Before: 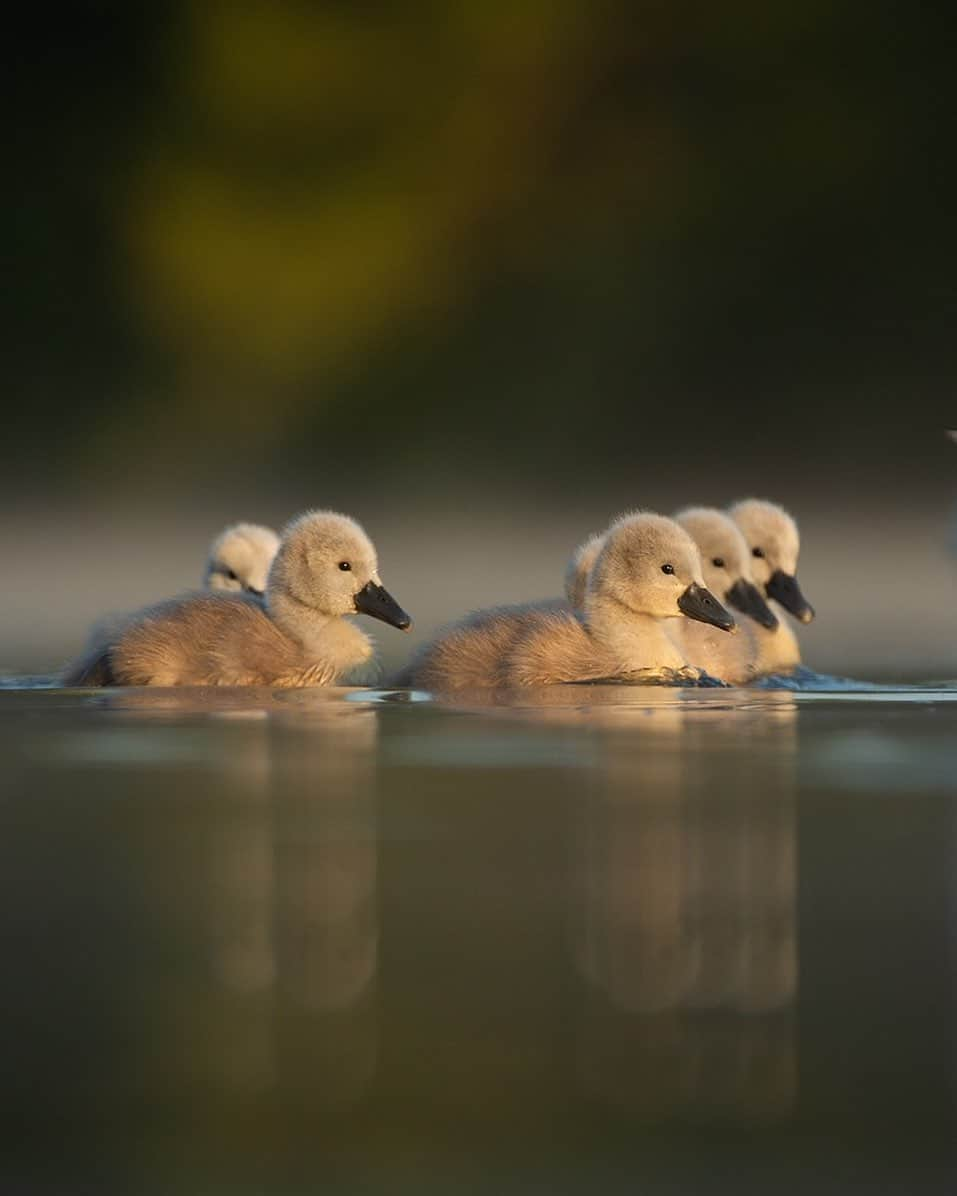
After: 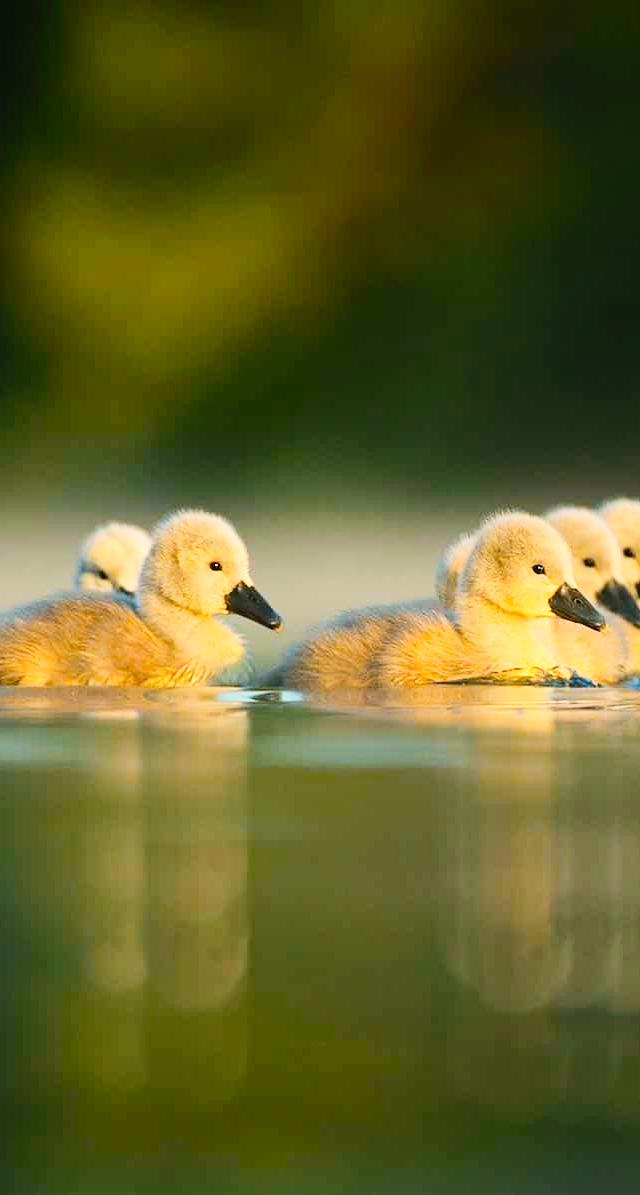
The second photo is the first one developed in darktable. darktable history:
crop and rotate: left 13.59%, right 19.485%
exposure: exposure -0.239 EV, compensate highlight preservation false
contrast brightness saturation: contrast 0.197, brightness 0.158, saturation 0.224
base curve: curves: ch0 [(0, 0) (0.008, 0.007) (0.022, 0.029) (0.048, 0.089) (0.092, 0.197) (0.191, 0.399) (0.275, 0.534) (0.357, 0.65) (0.477, 0.78) (0.542, 0.833) (0.799, 0.973) (1, 1)], exposure shift 0.01, preserve colors none
color balance rgb: shadows lift › chroma 2.845%, shadows lift › hue 190.99°, perceptual saturation grading › global saturation 29.74%
